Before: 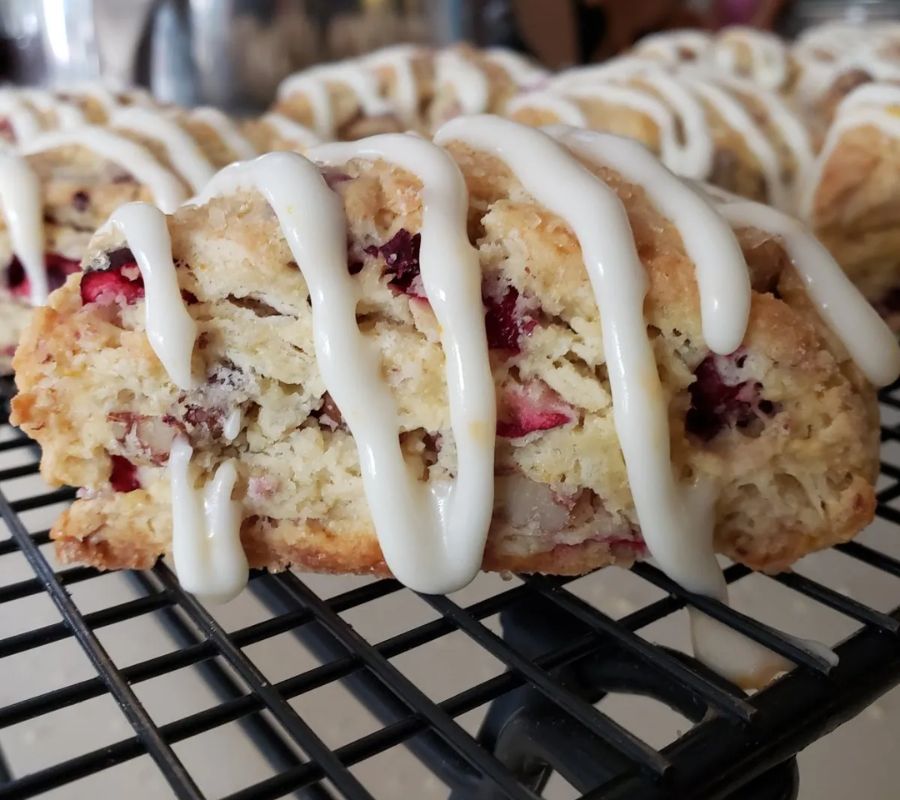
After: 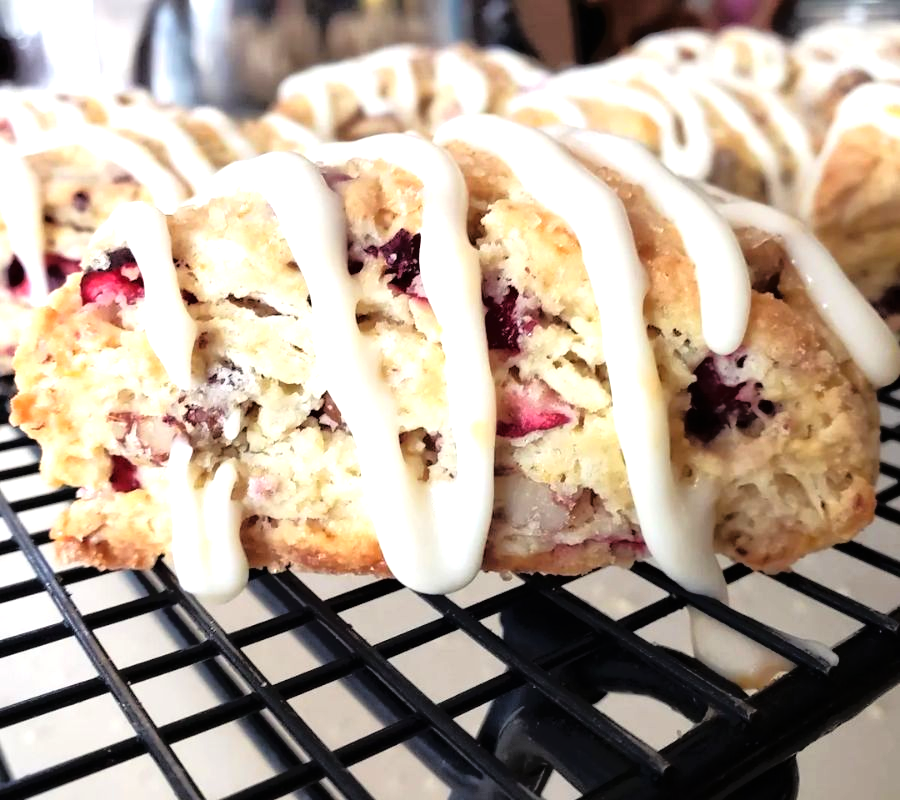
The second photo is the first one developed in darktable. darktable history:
color balance rgb: shadows lift › chroma 3.166%, shadows lift › hue 277.91°, perceptual saturation grading › global saturation 0.571%, perceptual brilliance grading › highlights 6.039%, perceptual brilliance grading › mid-tones 17.855%, perceptual brilliance grading › shadows -5.299%
tone equalizer: -8 EV -1.81 EV, -7 EV -1.17 EV, -6 EV -1.65 EV, edges refinement/feathering 500, mask exposure compensation -1.57 EV, preserve details no
exposure: black level correction -0.001, exposure 0.908 EV, compensate highlight preservation false
